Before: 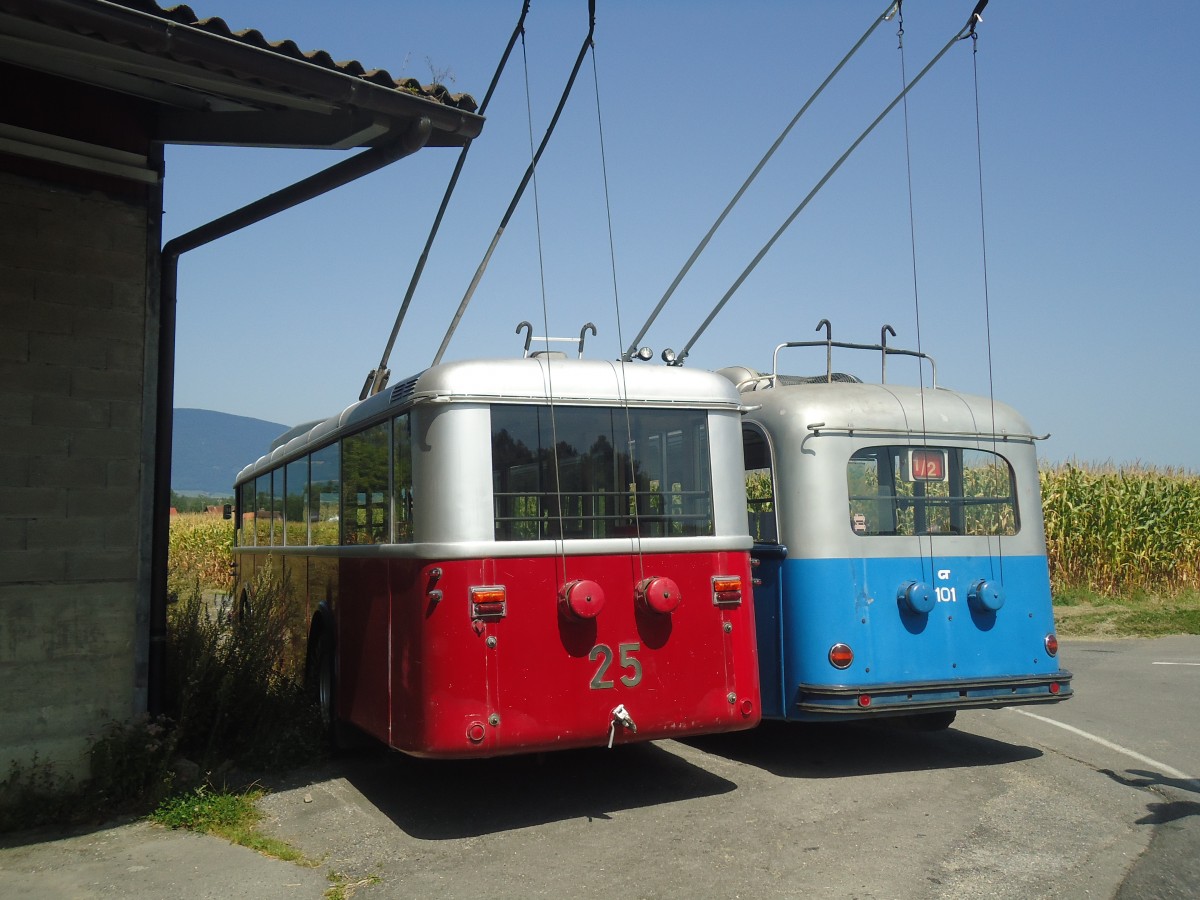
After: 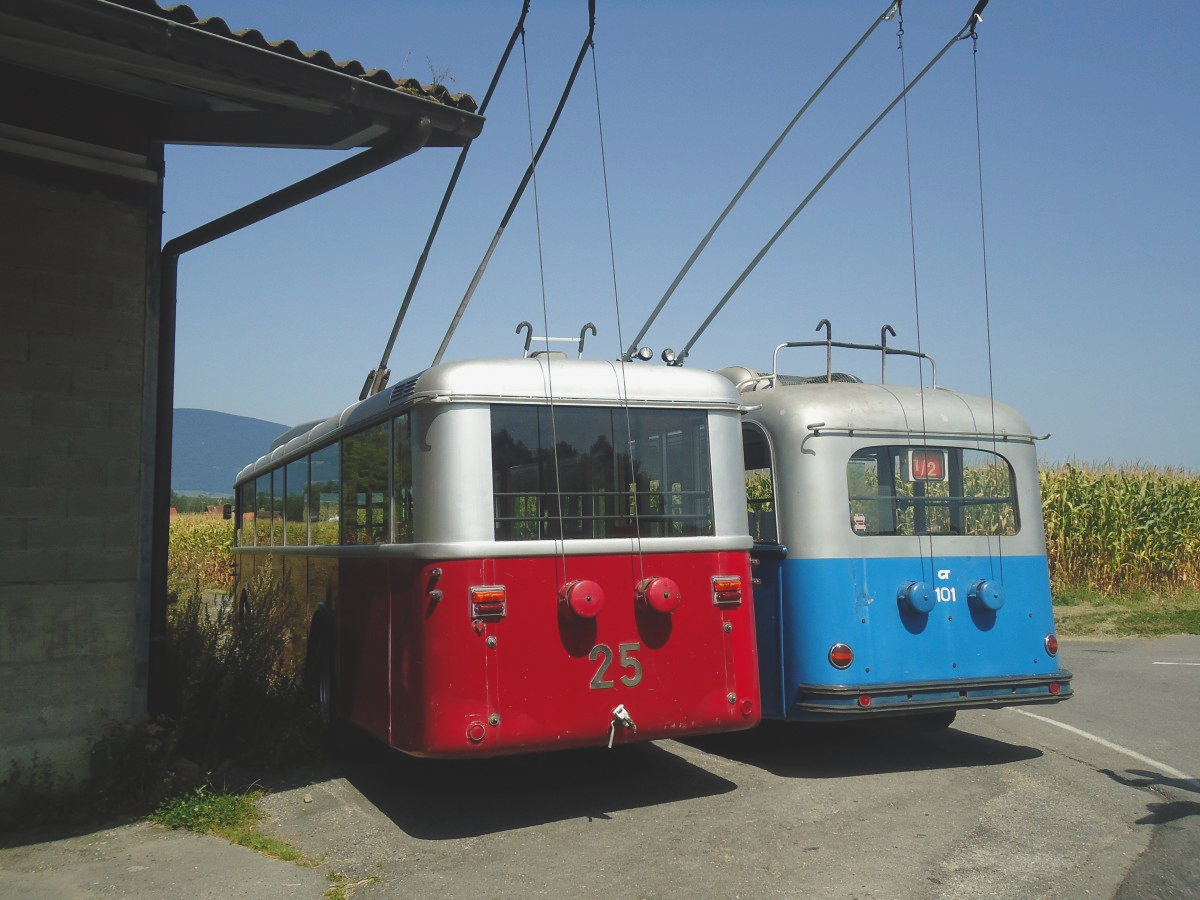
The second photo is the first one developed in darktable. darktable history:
exposure: black level correction -0.015, exposure -0.125 EV, compensate highlight preservation false
vibrance: vibrance 22%
